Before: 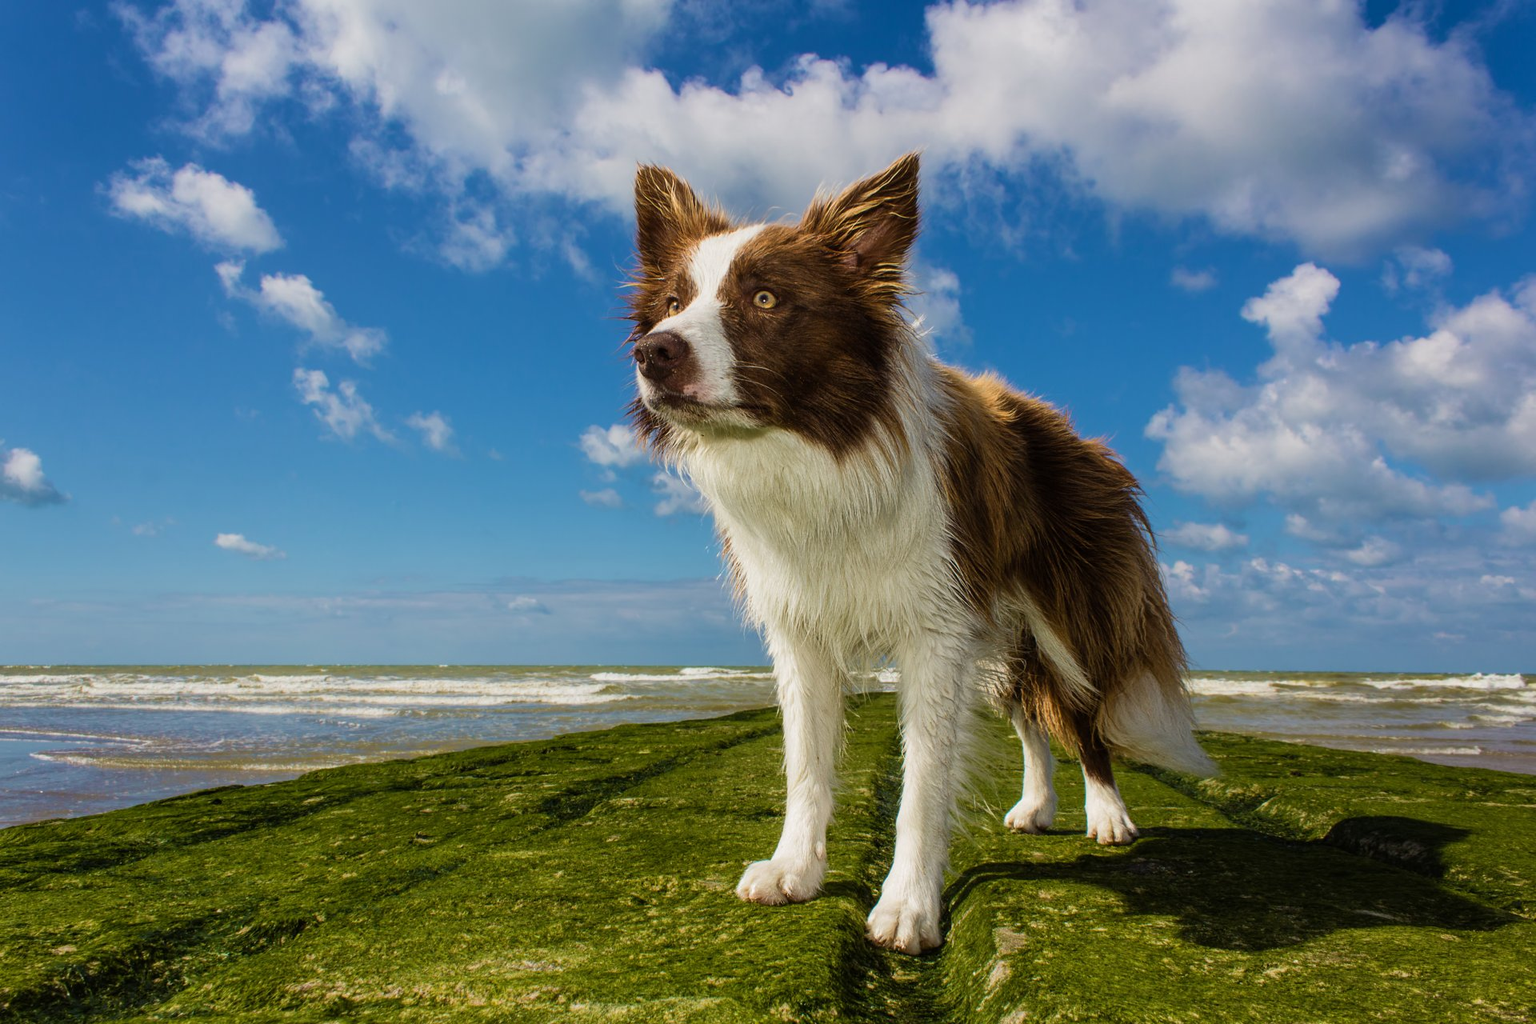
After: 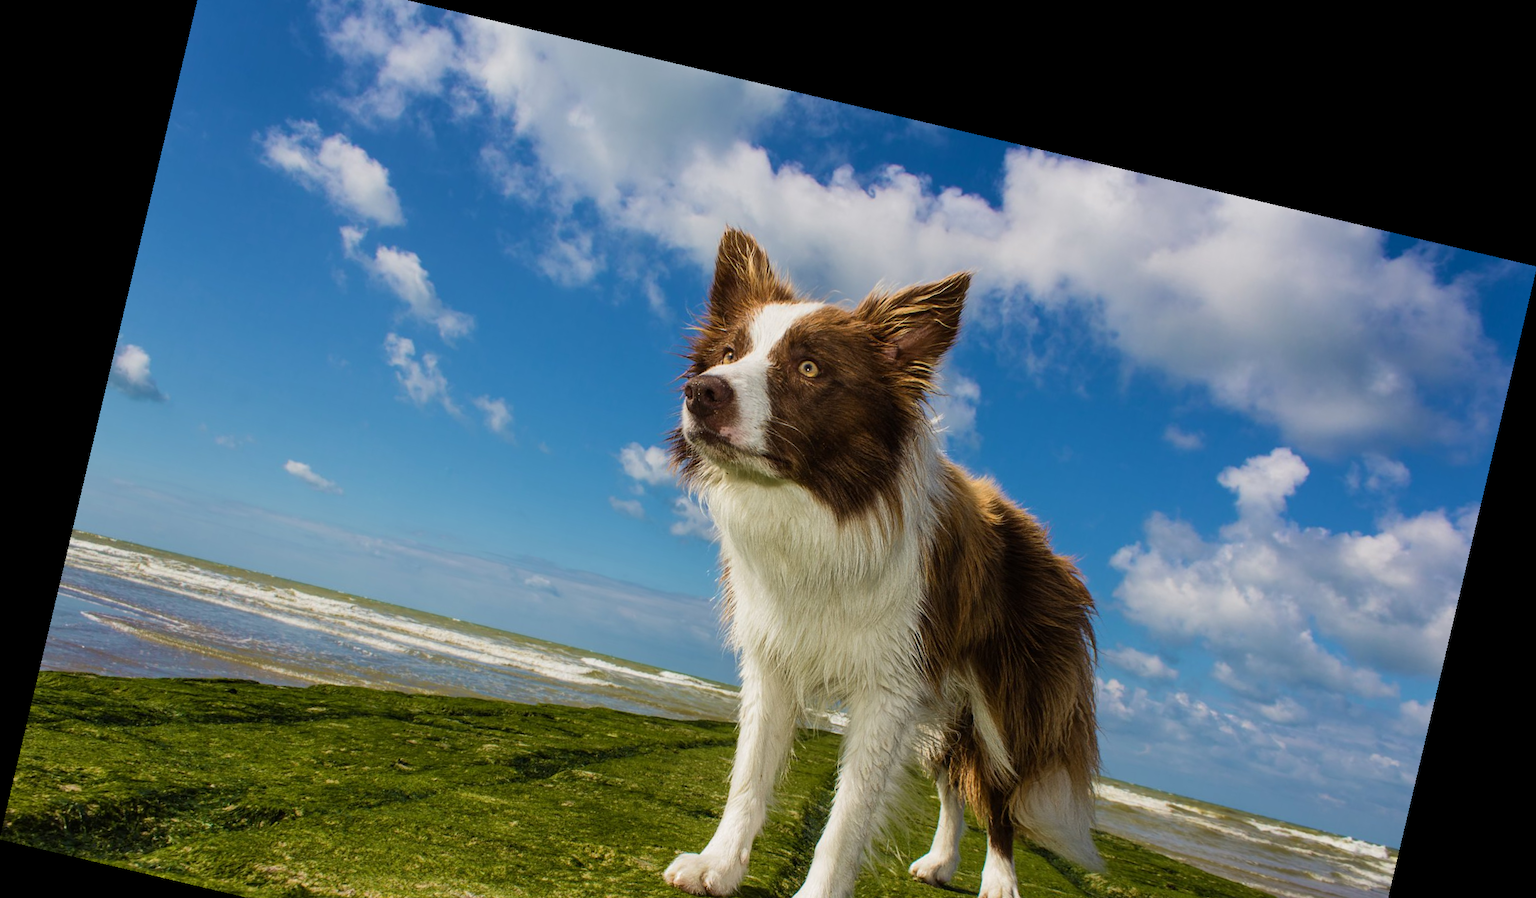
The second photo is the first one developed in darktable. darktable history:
crop: top 3.857%, bottom 21.132%
rotate and perspective: rotation 13.27°, automatic cropping off
